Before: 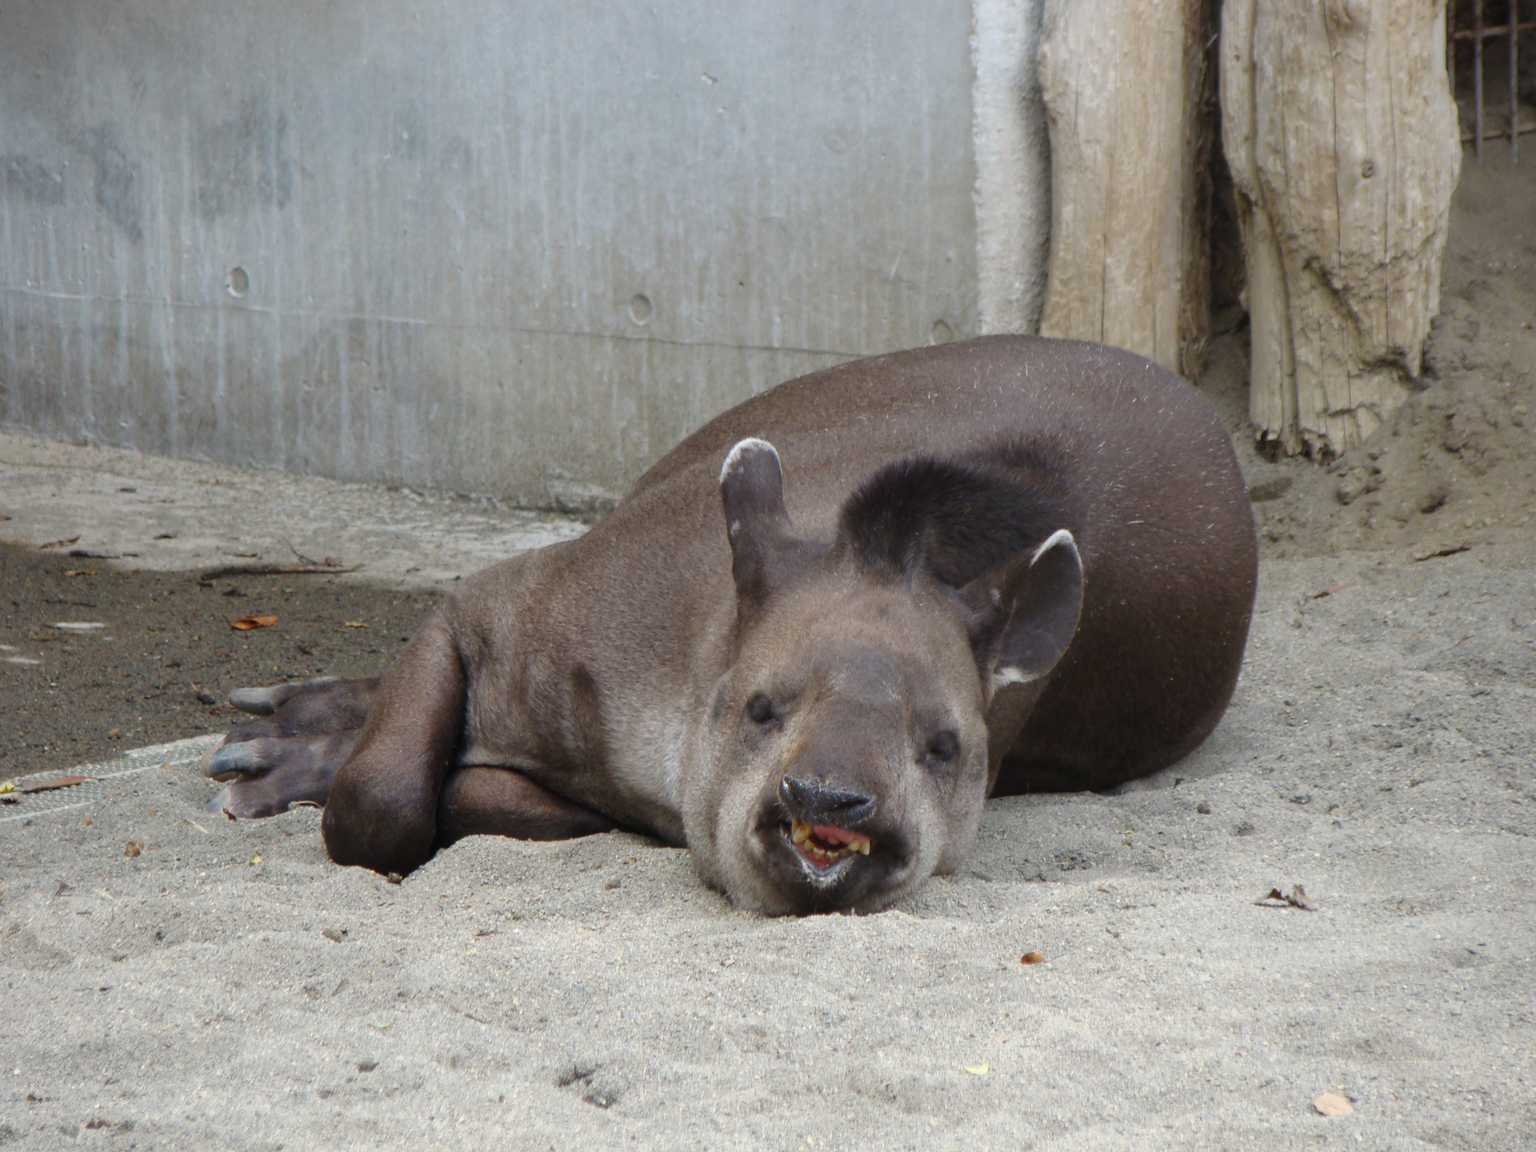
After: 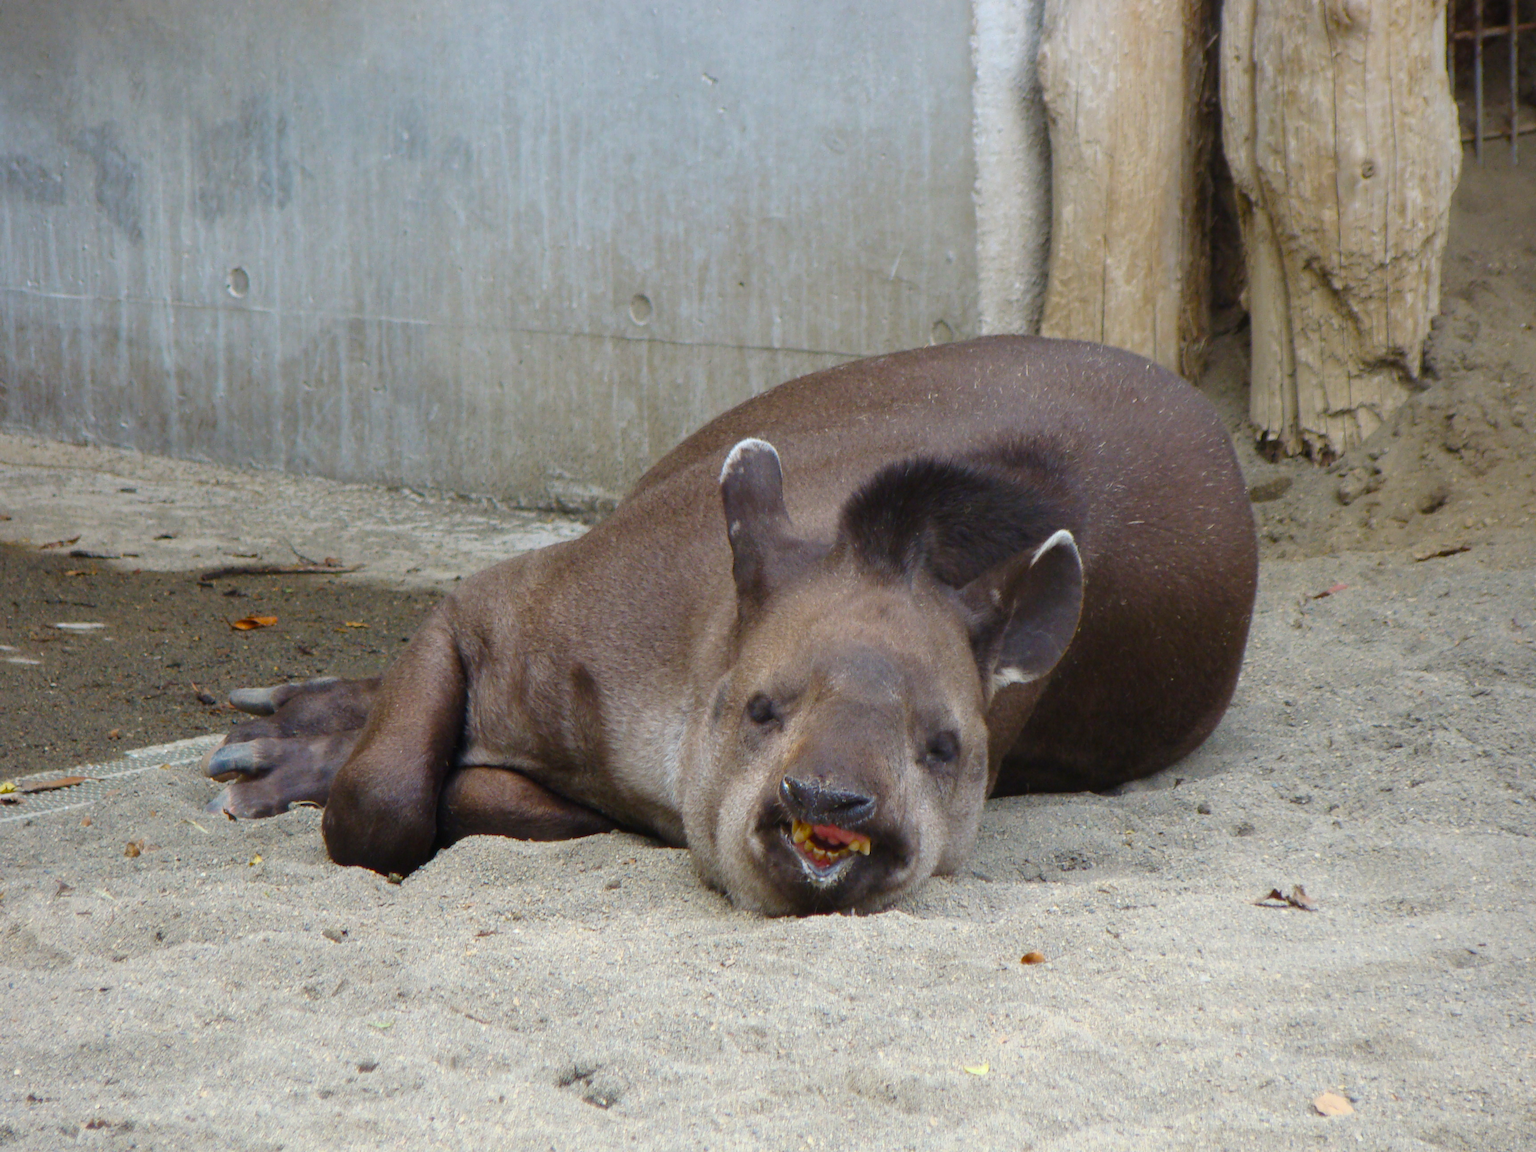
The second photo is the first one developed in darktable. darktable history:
color balance rgb: perceptual saturation grading › global saturation 25.455%, global vibrance 25.456%
